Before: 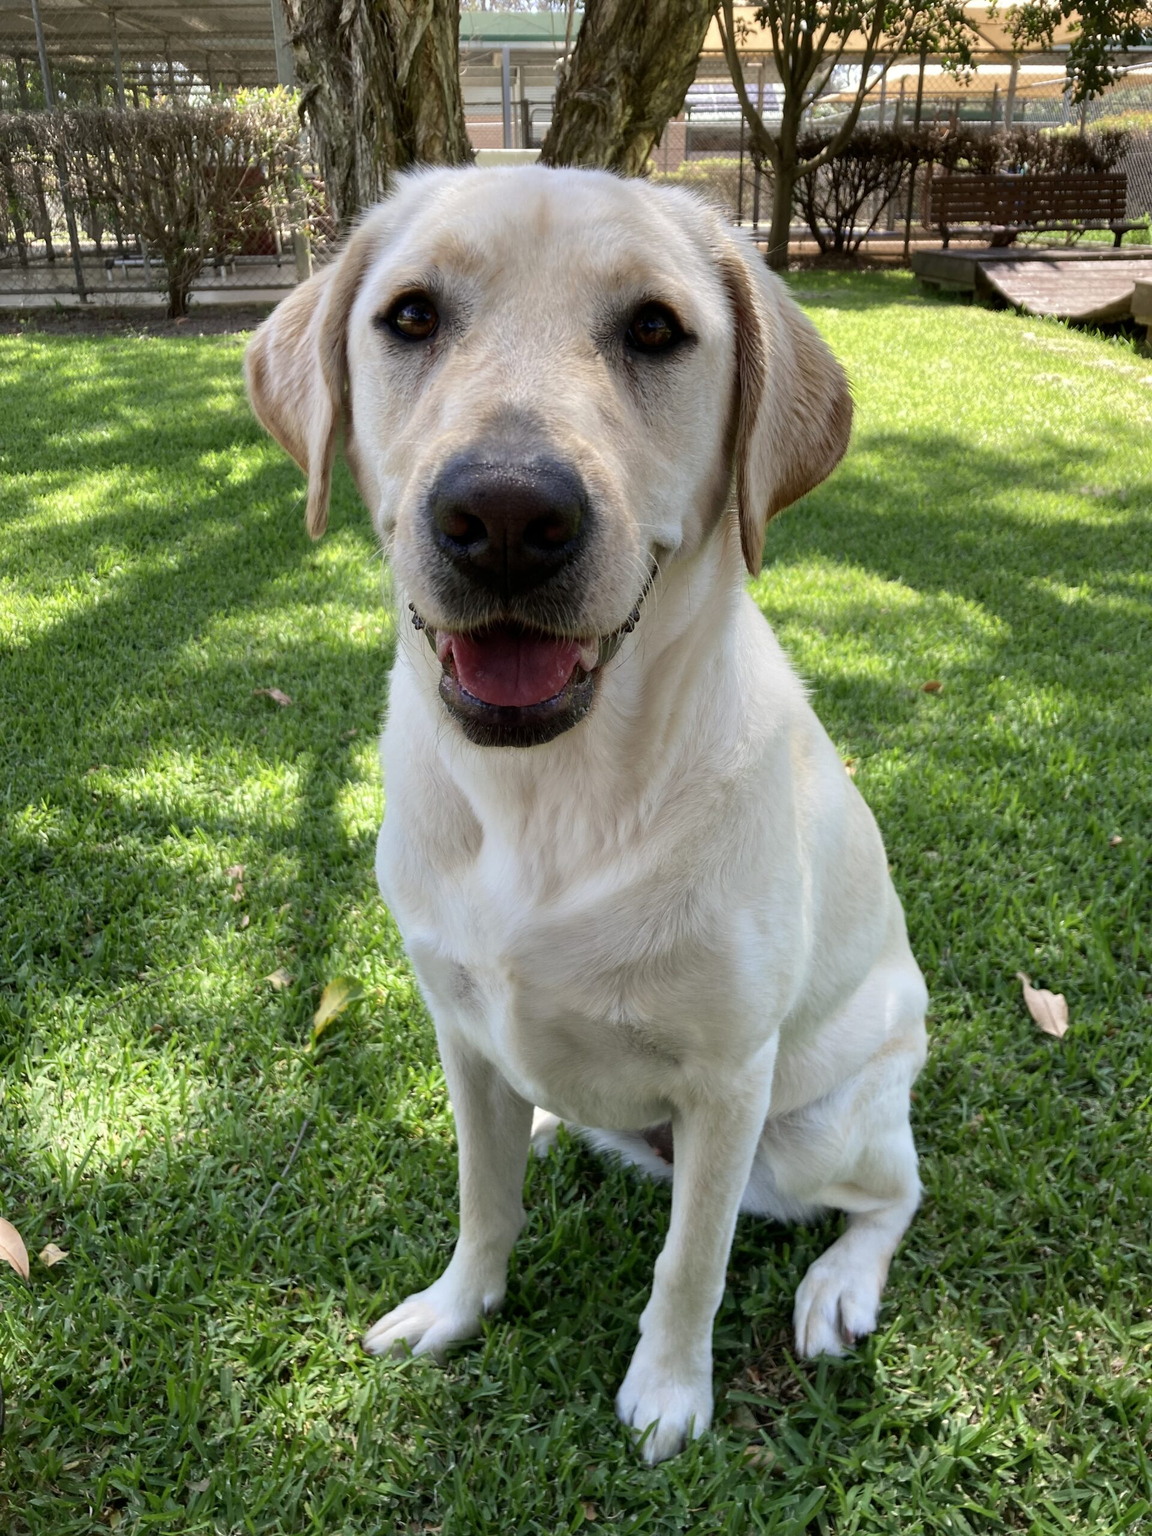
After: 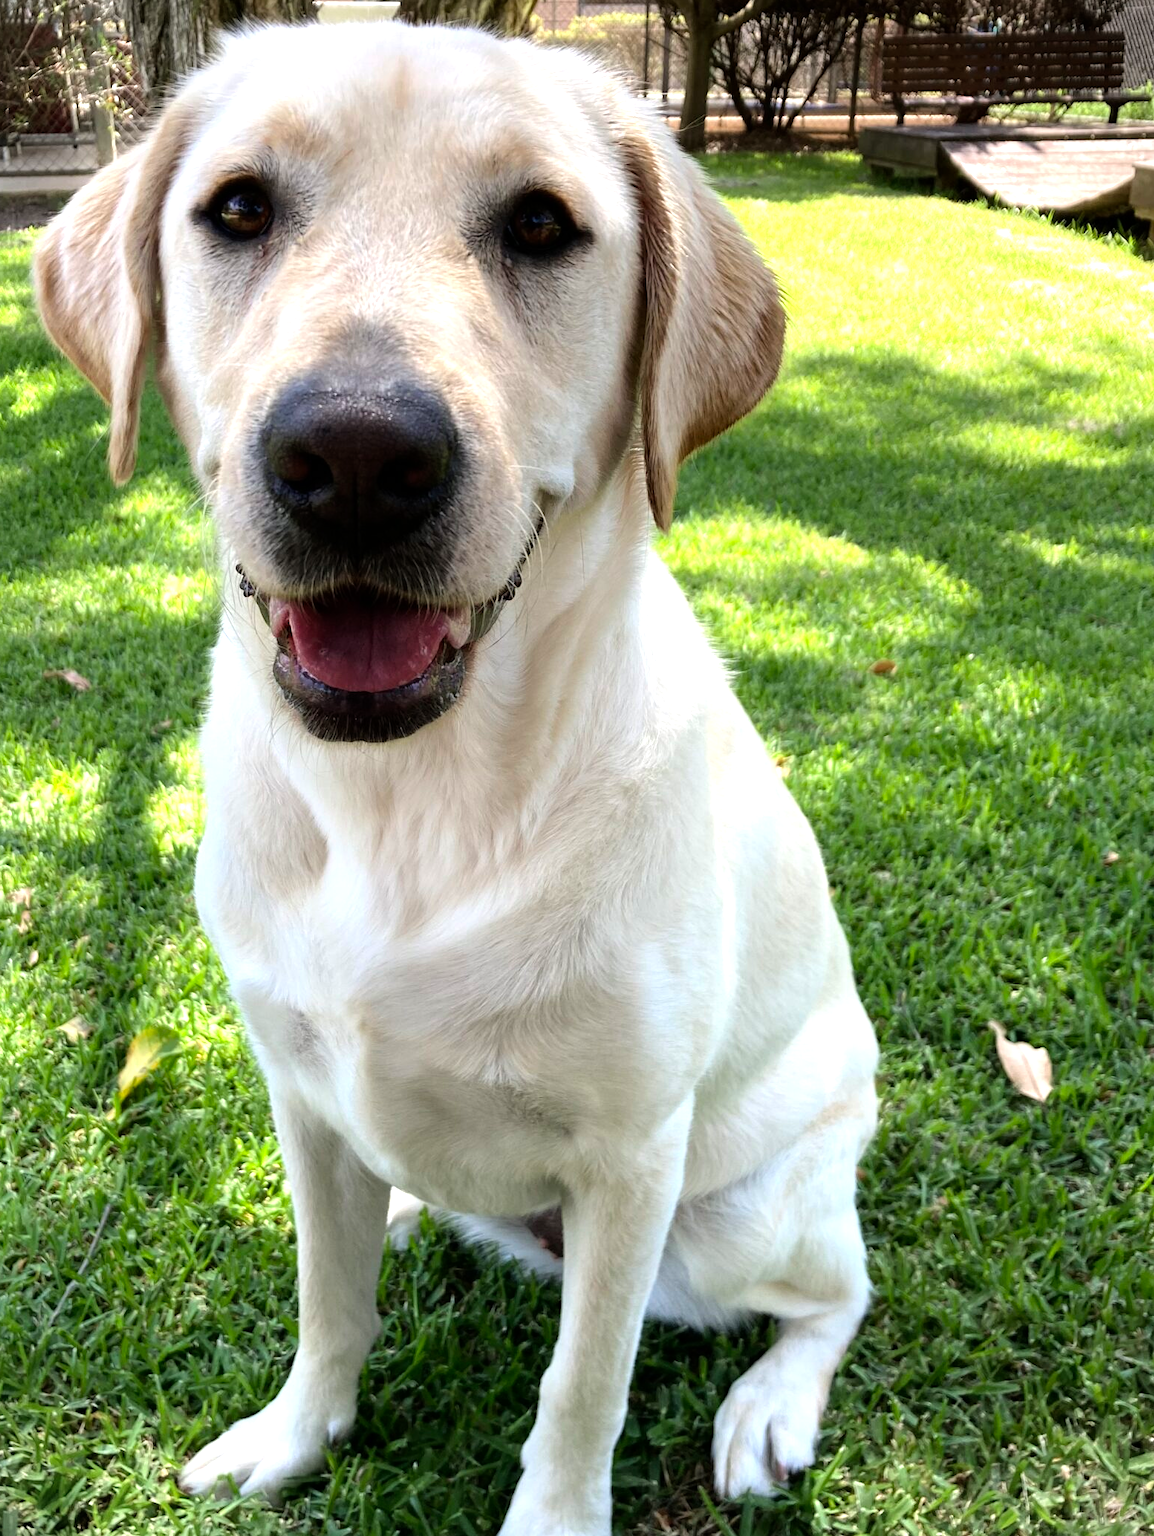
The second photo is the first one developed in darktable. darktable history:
tone equalizer: -8 EV -0.74 EV, -7 EV -0.69 EV, -6 EV -0.564 EV, -5 EV -0.368 EV, -3 EV 0.386 EV, -2 EV 0.6 EV, -1 EV 0.693 EV, +0 EV 0.744 EV
crop: left 18.981%, top 9.612%, right 0.001%, bottom 9.579%
vignetting: fall-off start 99.64%
